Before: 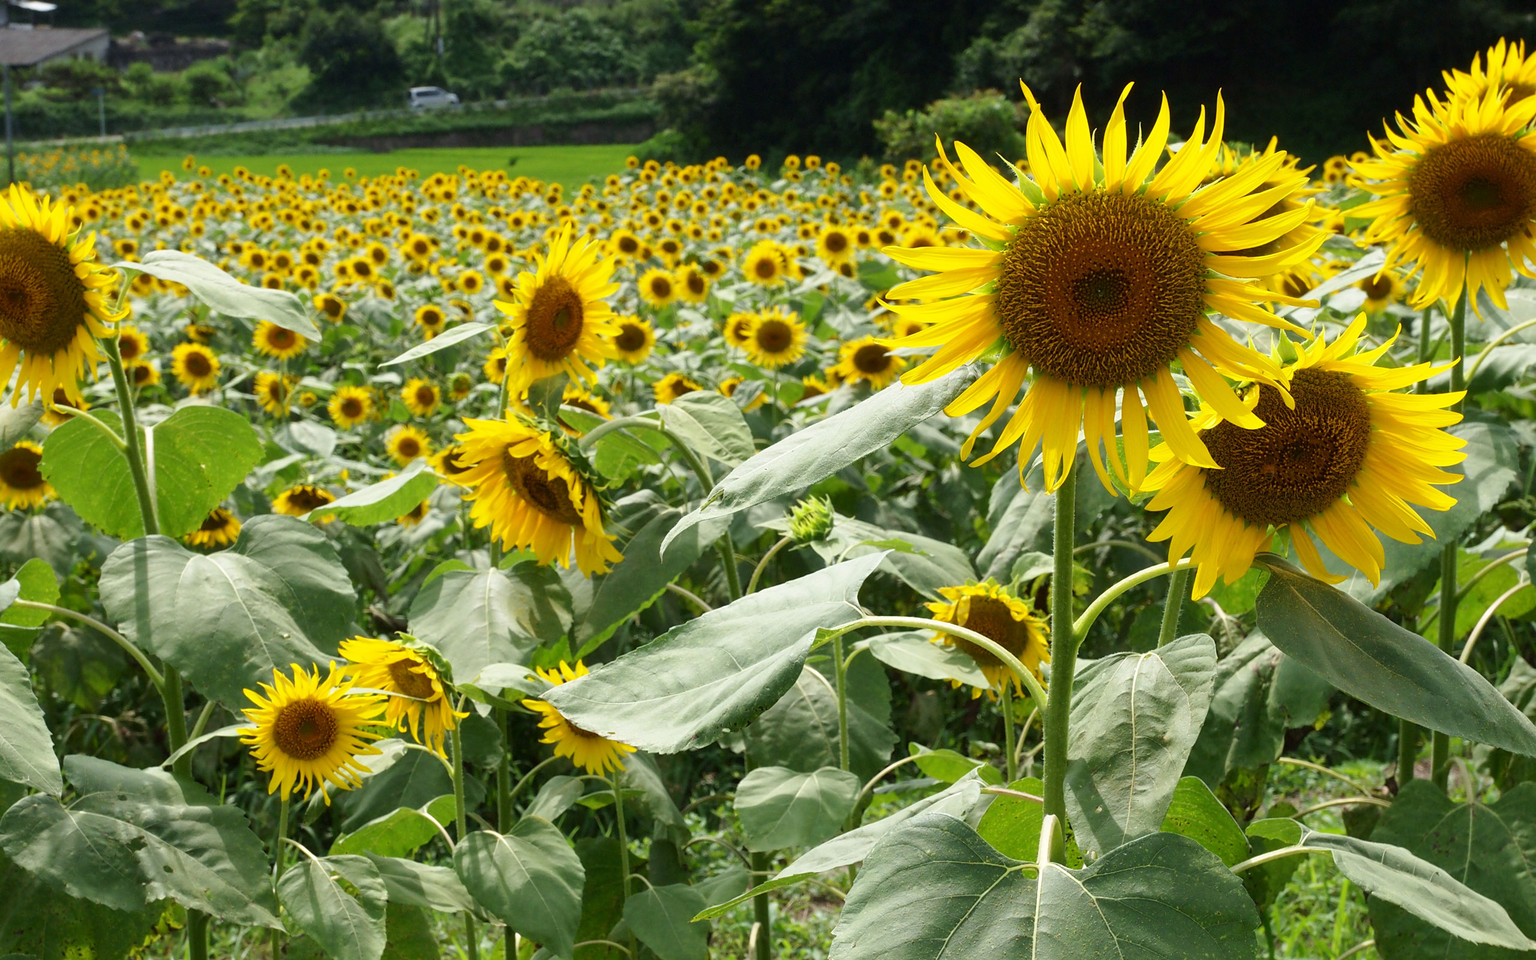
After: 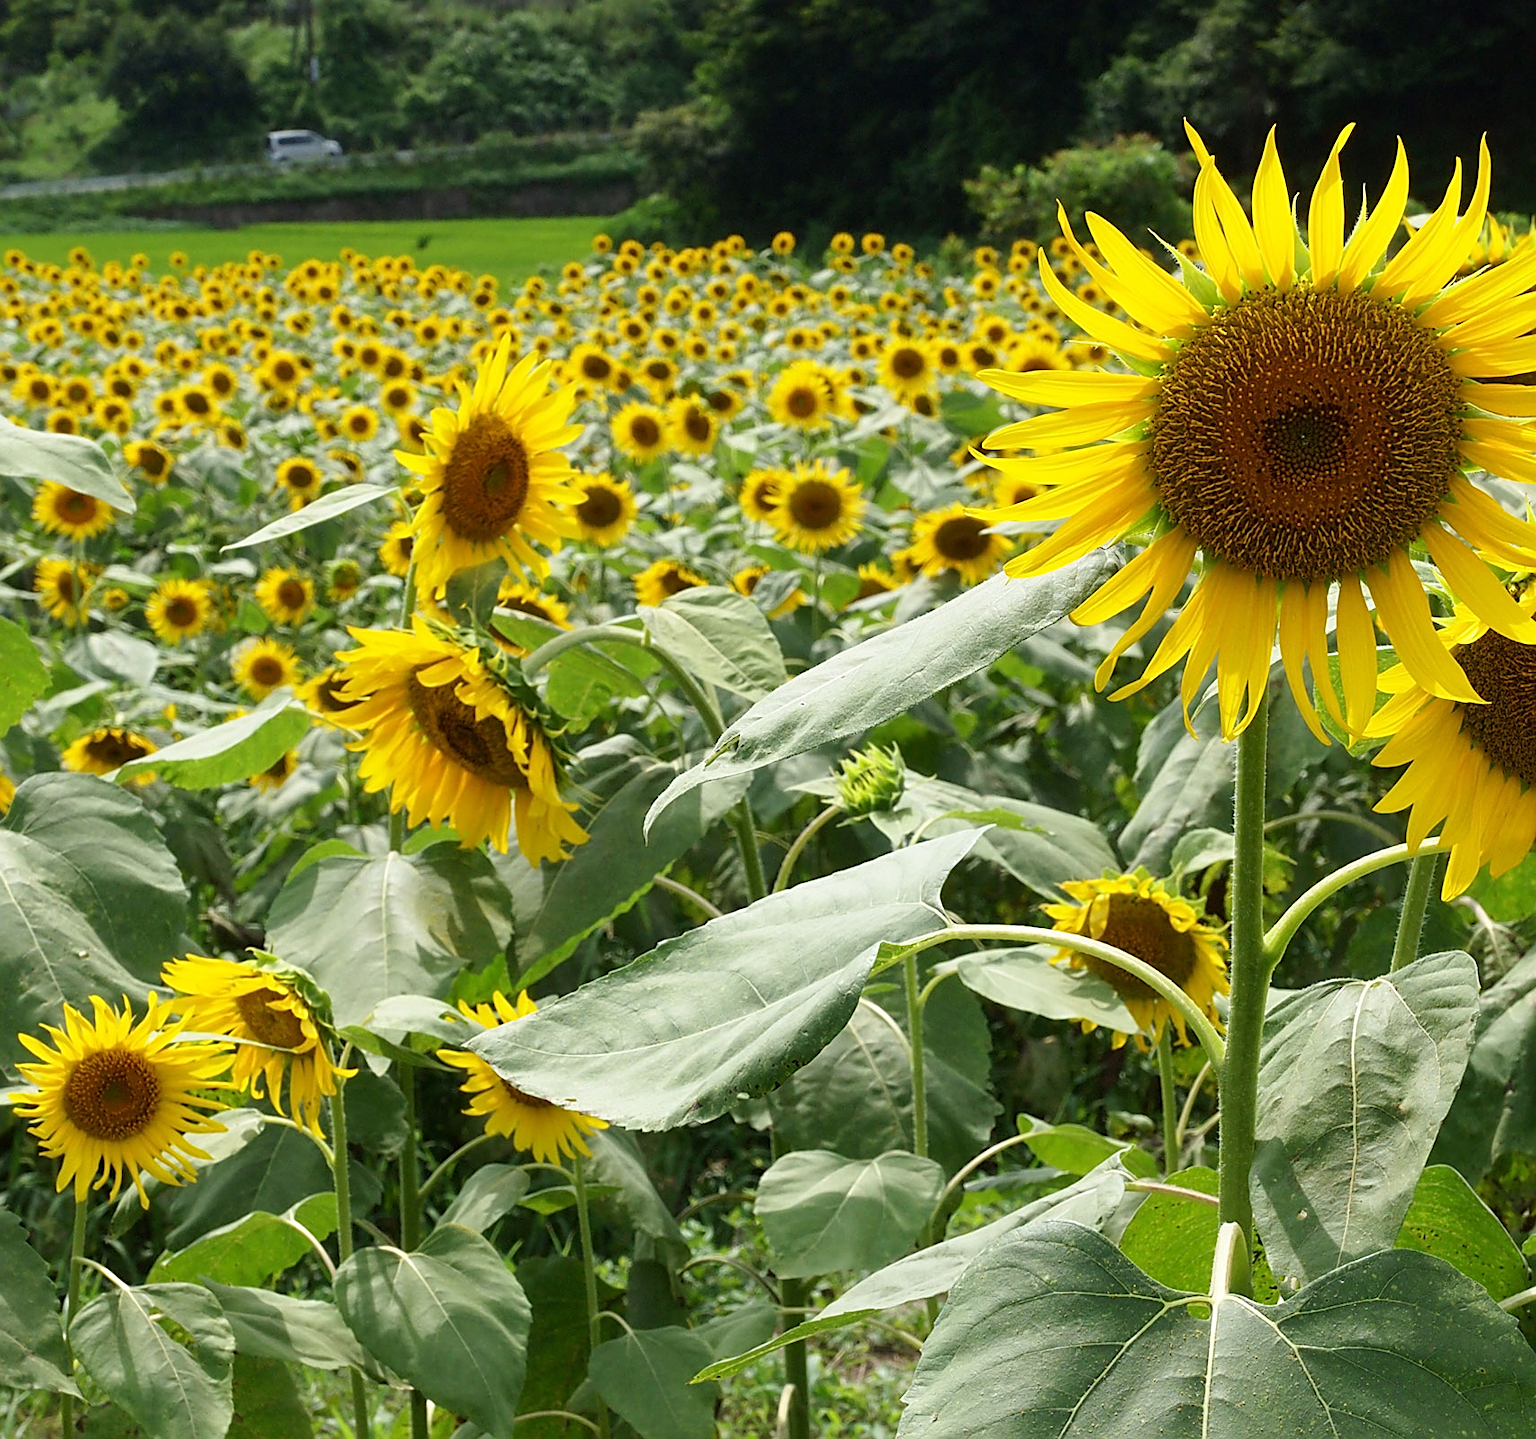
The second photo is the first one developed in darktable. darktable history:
sharpen: on, module defaults
crop and rotate: left 15.055%, right 18.278%
